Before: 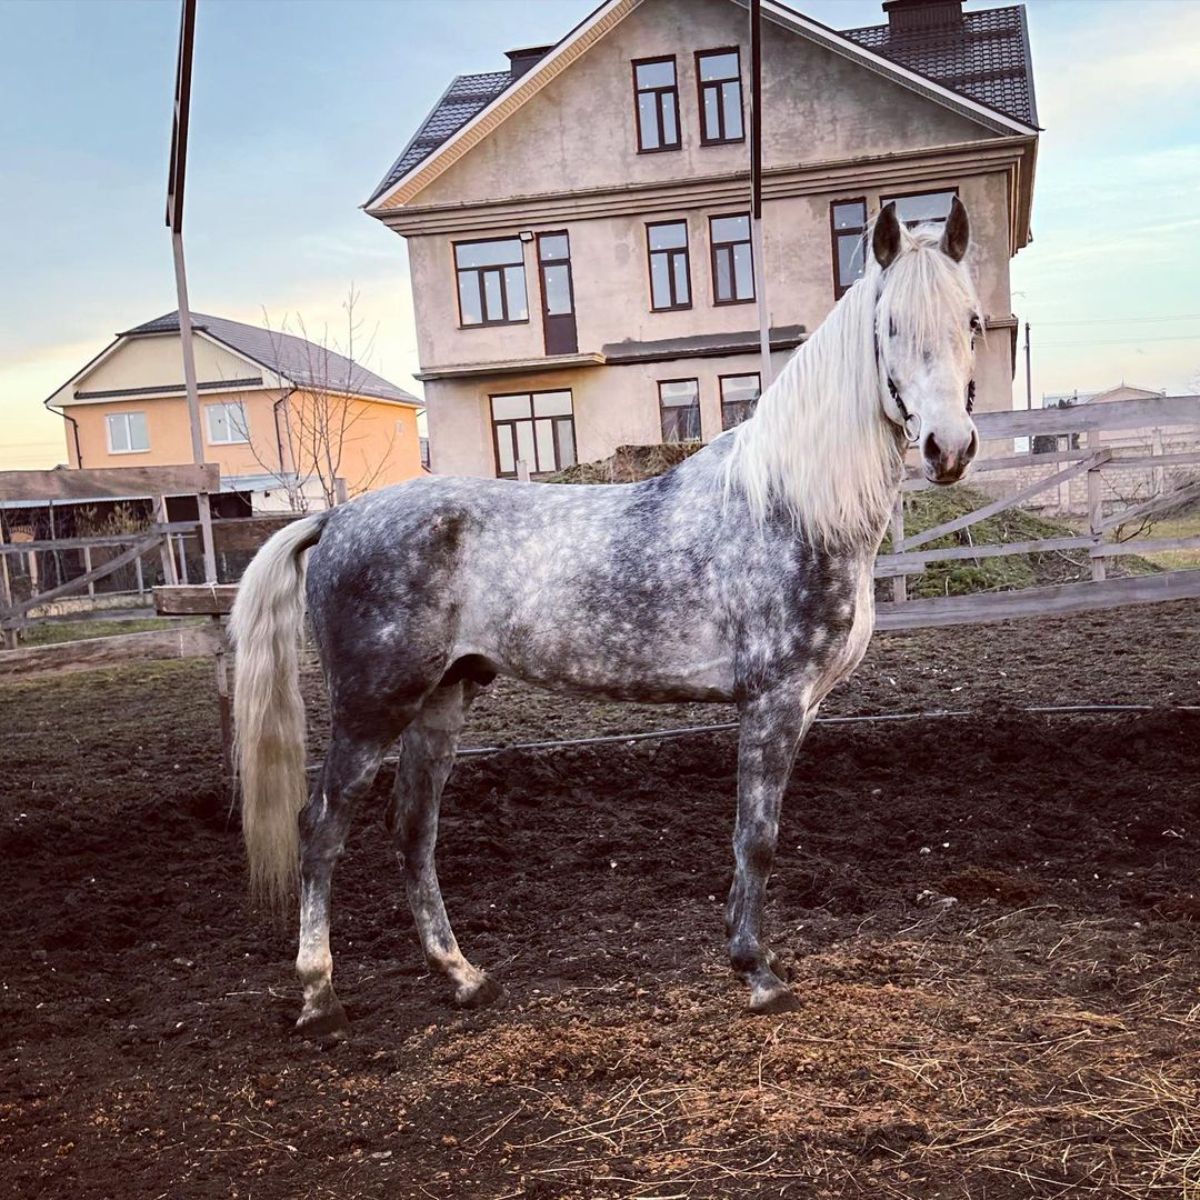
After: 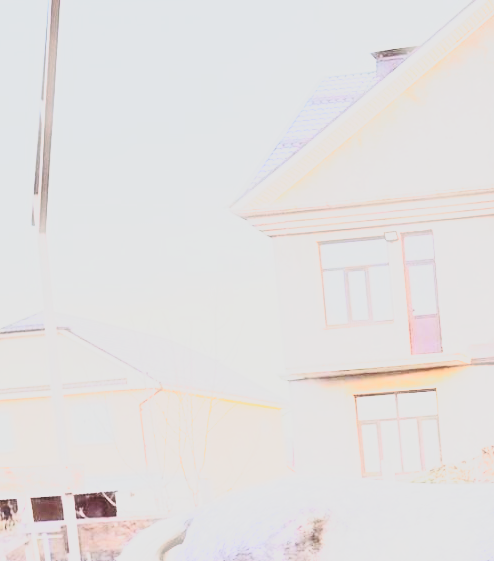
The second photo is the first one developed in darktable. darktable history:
shadows and highlights: radius 119.96, shadows 21.65, white point adjustment -9.62, highlights -15.83, soften with gaussian
tone equalizer: -8 EV 0.279 EV, -7 EV 0.382 EV, -6 EV 0.445 EV, -5 EV 0.26 EV, -3 EV -0.263 EV, -2 EV -0.388 EV, -1 EV -0.397 EV, +0 EV -0.246 EV, edges refinement/feathering 500, mask exposure compensation -1.57 EV, preserve details no
contrast brightness saturation: contrast 0.565, brightness 0.574, saturation -0.341
base curve: curves: ch0 [(0, 0) (0.036, 0.037) (0.121, 0.228) (0.46, 0.76) (0.859, 0.983) (1, 1)], preserve colors none
crop and rotate: left 11.266%, top 0.077%, right 47.528%, bottom 53.166%
exposure: exposure 1.989 EV, compensate highlight preservation false
haze removal: strength -0.098, compatibility mode true, adaptive false
